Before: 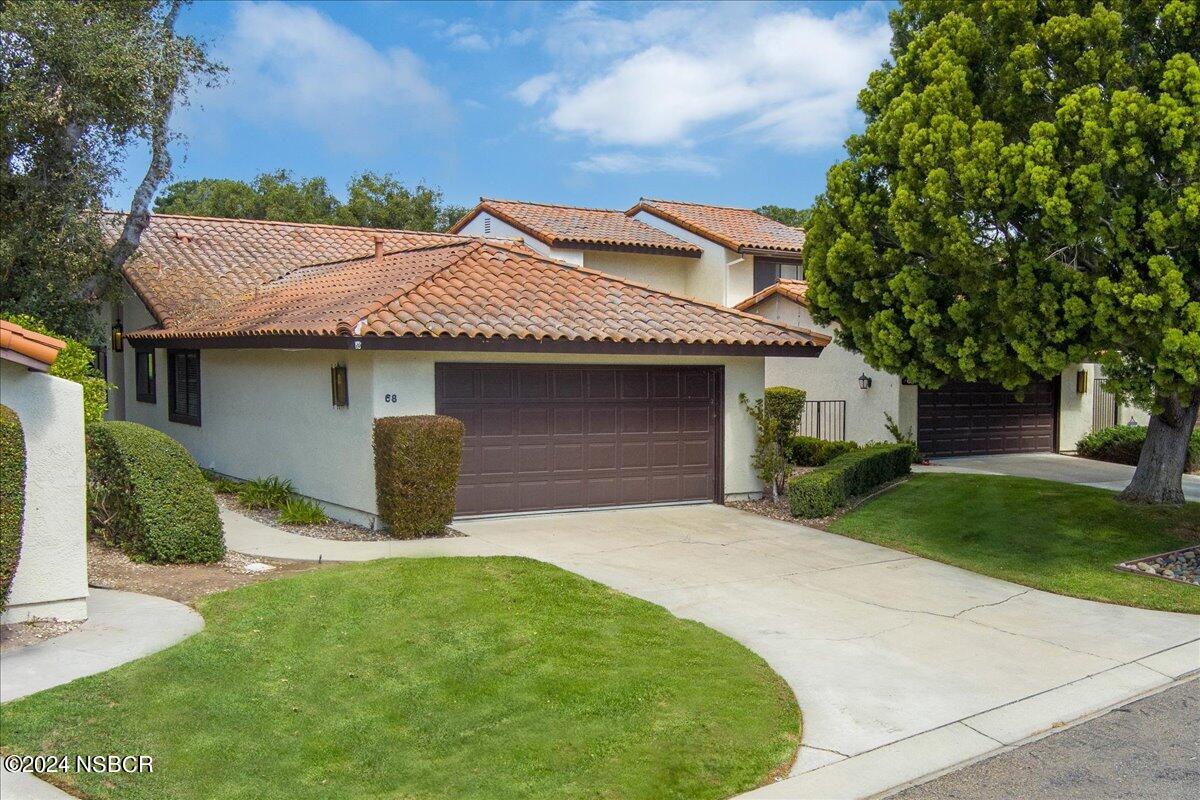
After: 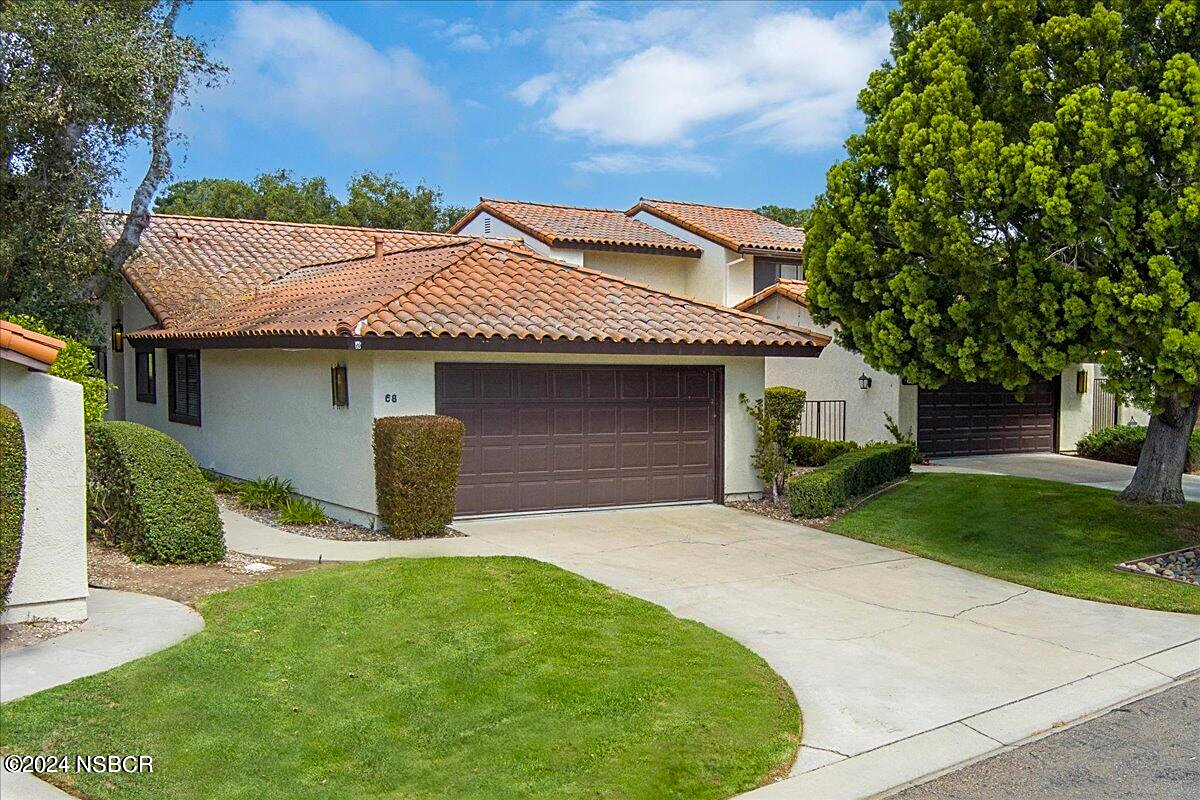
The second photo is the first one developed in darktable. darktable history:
color correction: saturation 1.1
sharpen: on, module defaults
